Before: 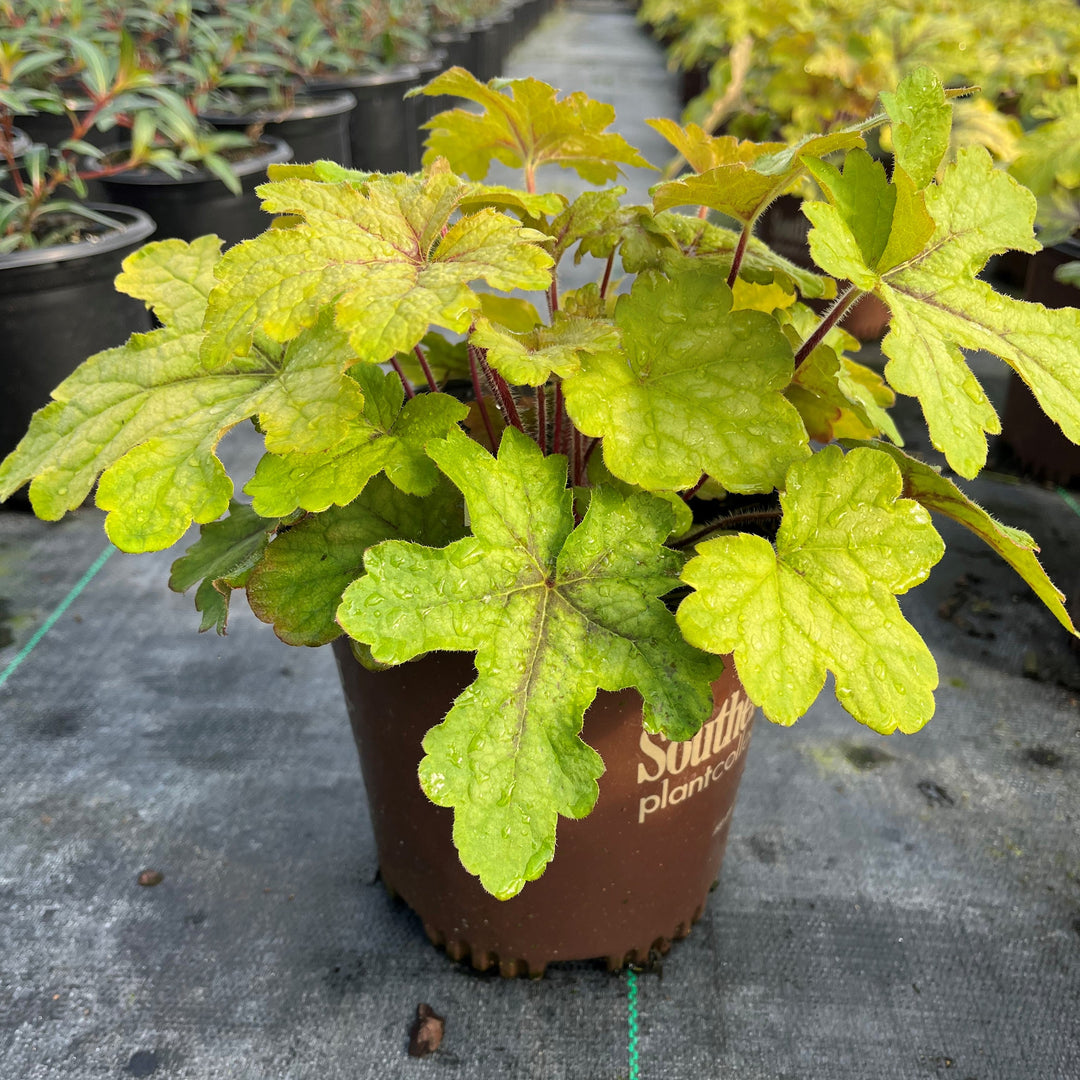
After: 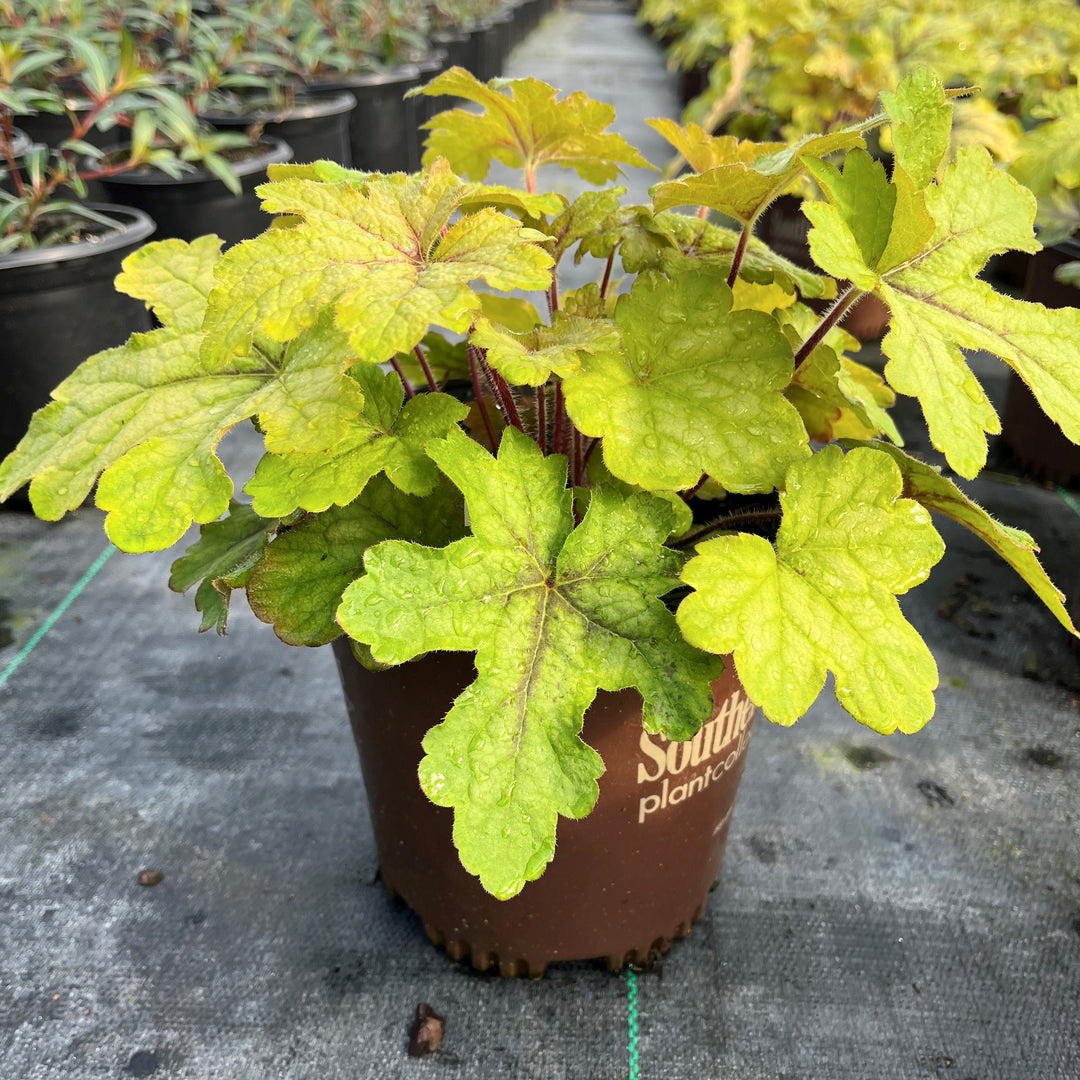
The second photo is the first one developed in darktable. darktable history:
contrast brightness saturation: contrast 0.151, brightness 0.04
